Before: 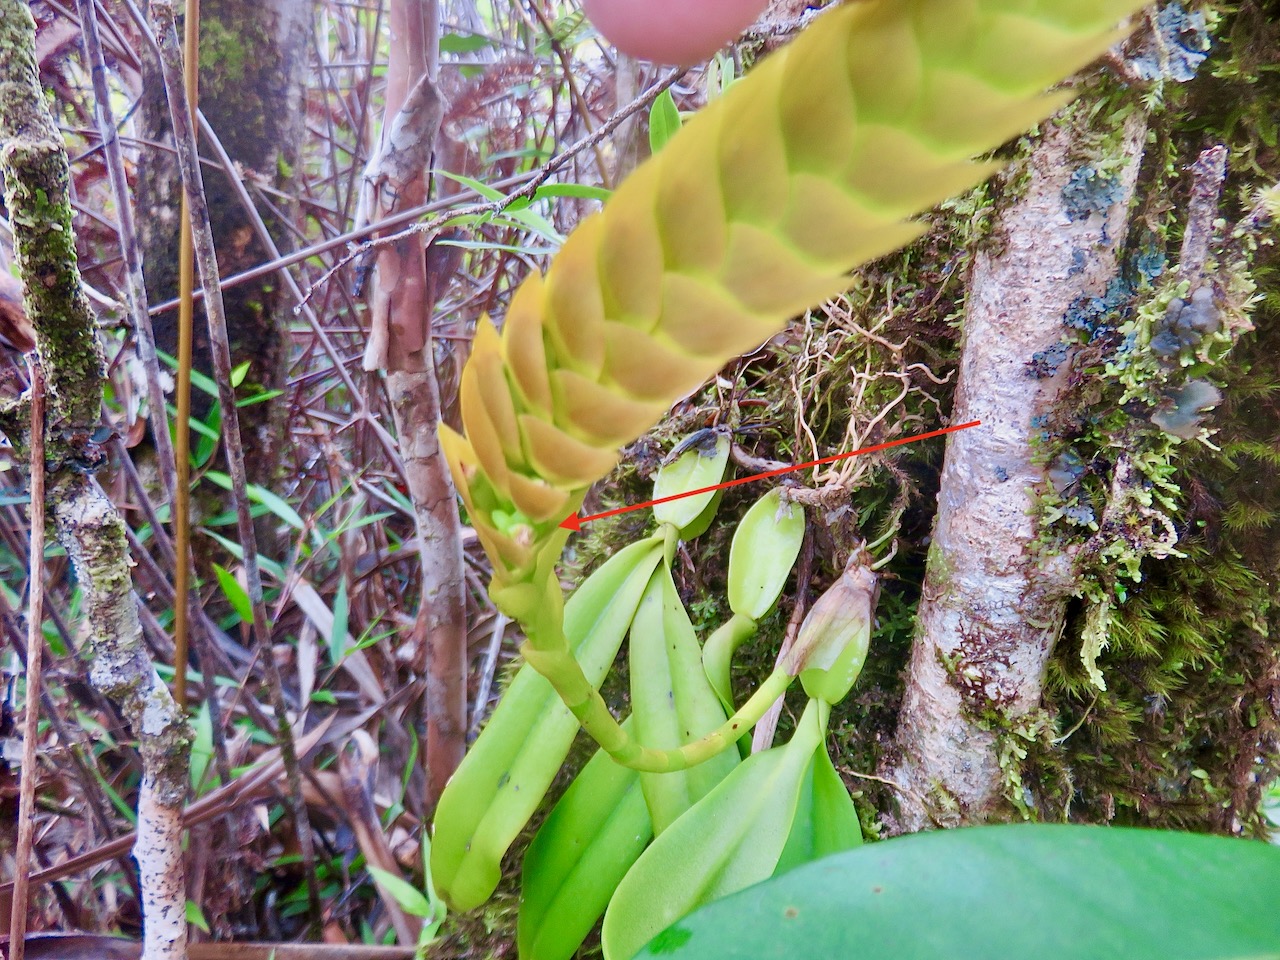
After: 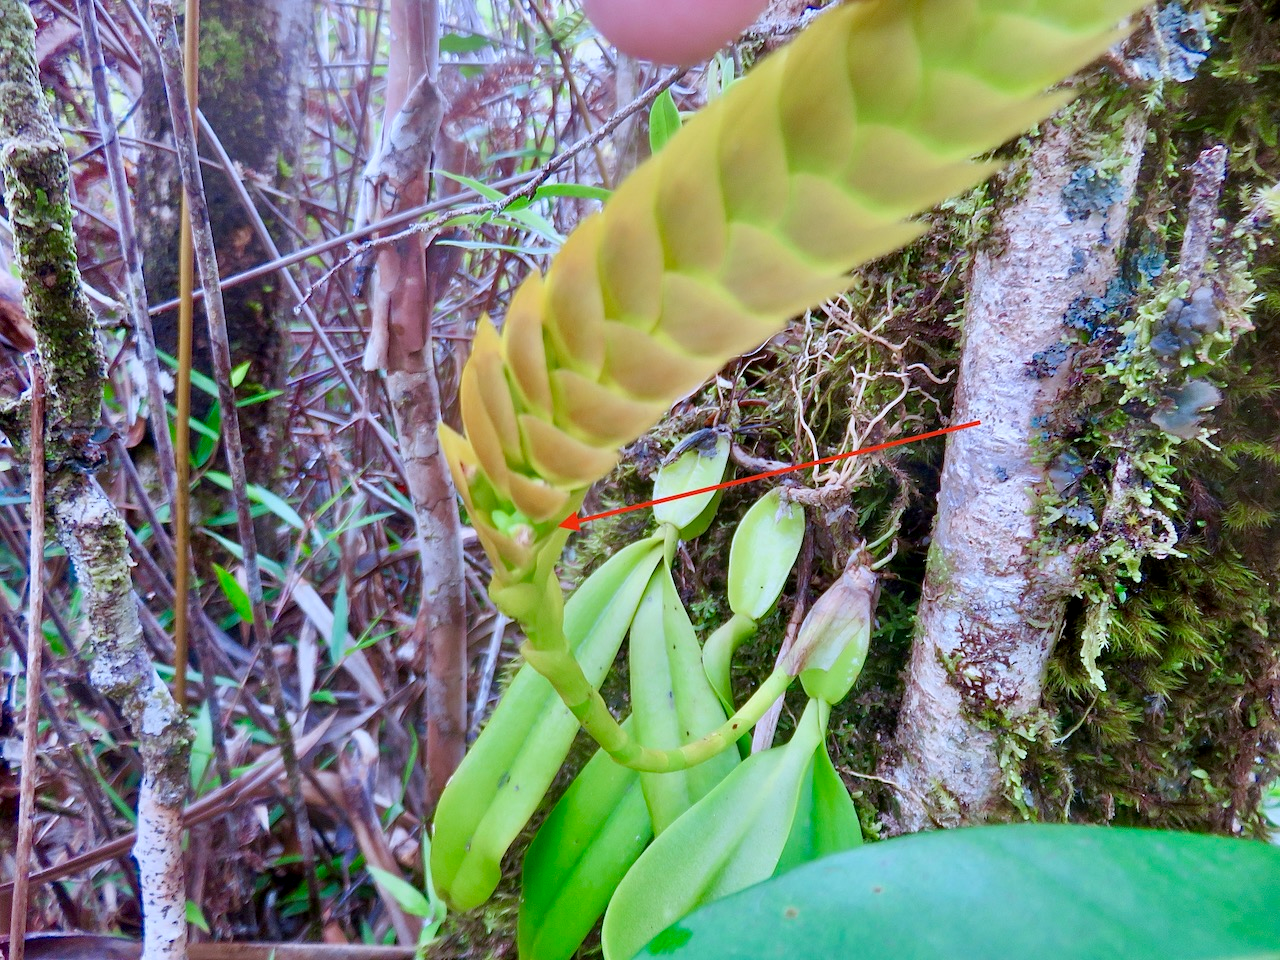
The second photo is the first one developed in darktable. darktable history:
color calibration: x 0.37, y 0.382, temperature 4317.3 K
